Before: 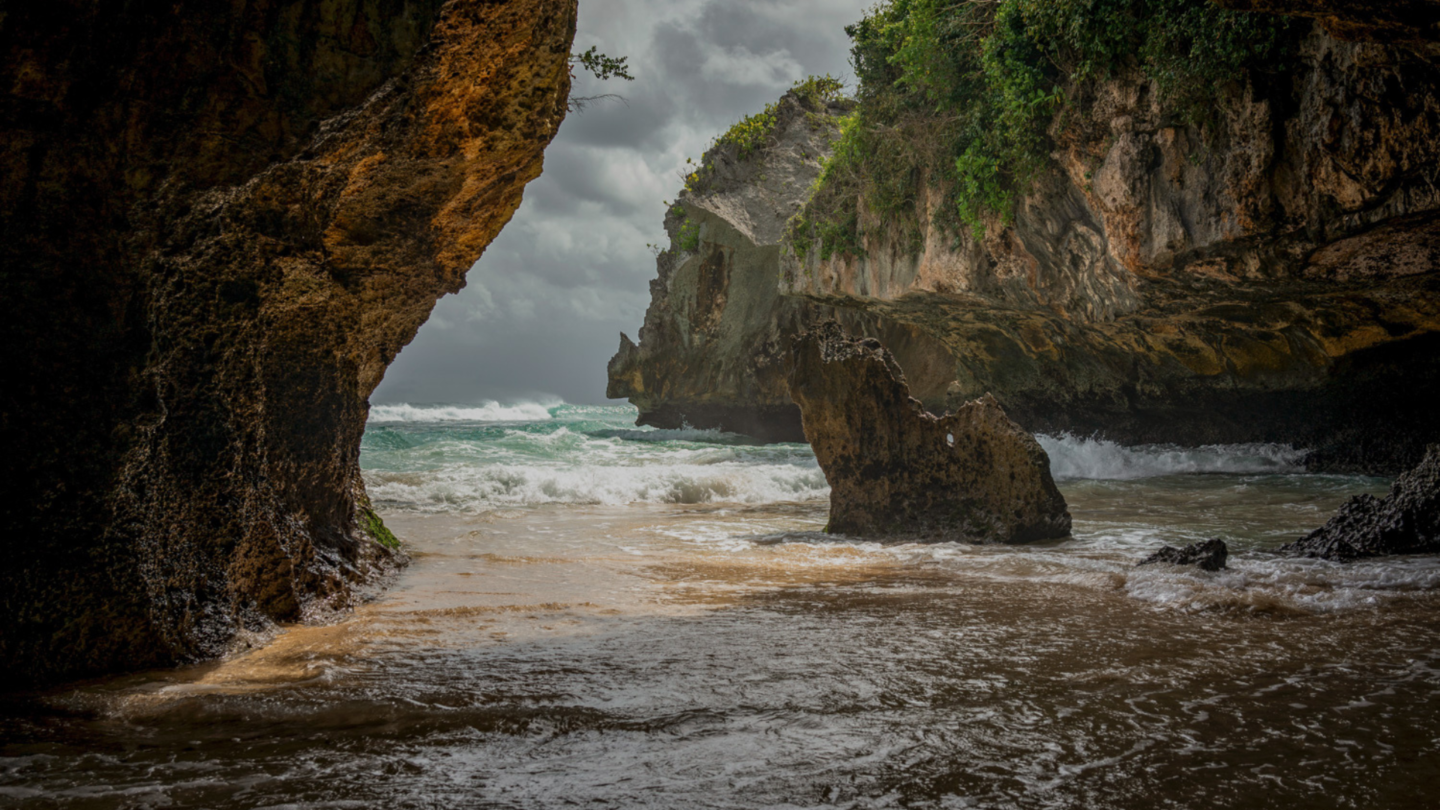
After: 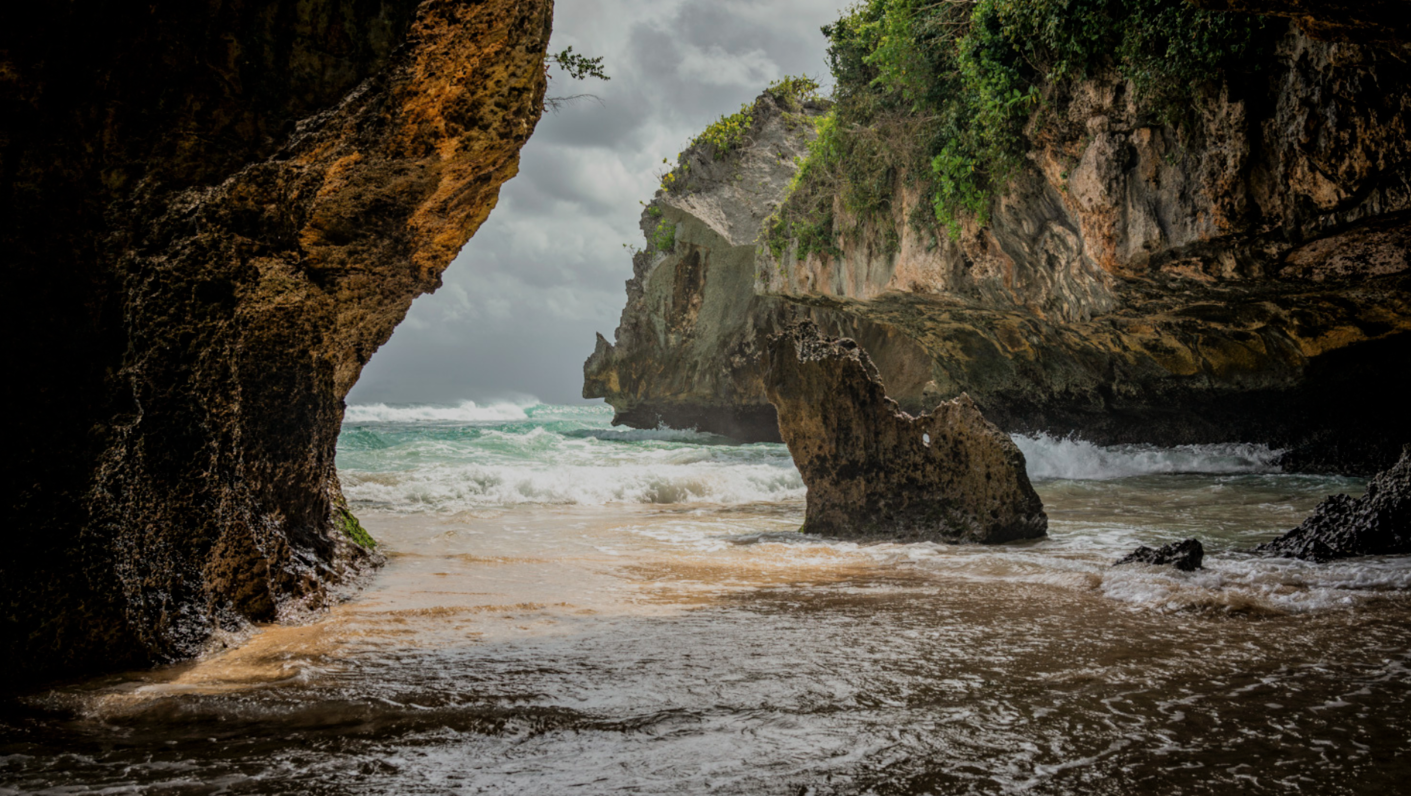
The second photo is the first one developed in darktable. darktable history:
exposure: exposure 0.58 EV, compensate highlight preservation false
filmic rgb: black relative exposure -7.65 EV, white relative exposure 4.56 EV, hardness 3.61, iterations of high-quality reconstruction 10
crop: left 1.693%, right 0.281%, bottom 1.658%
